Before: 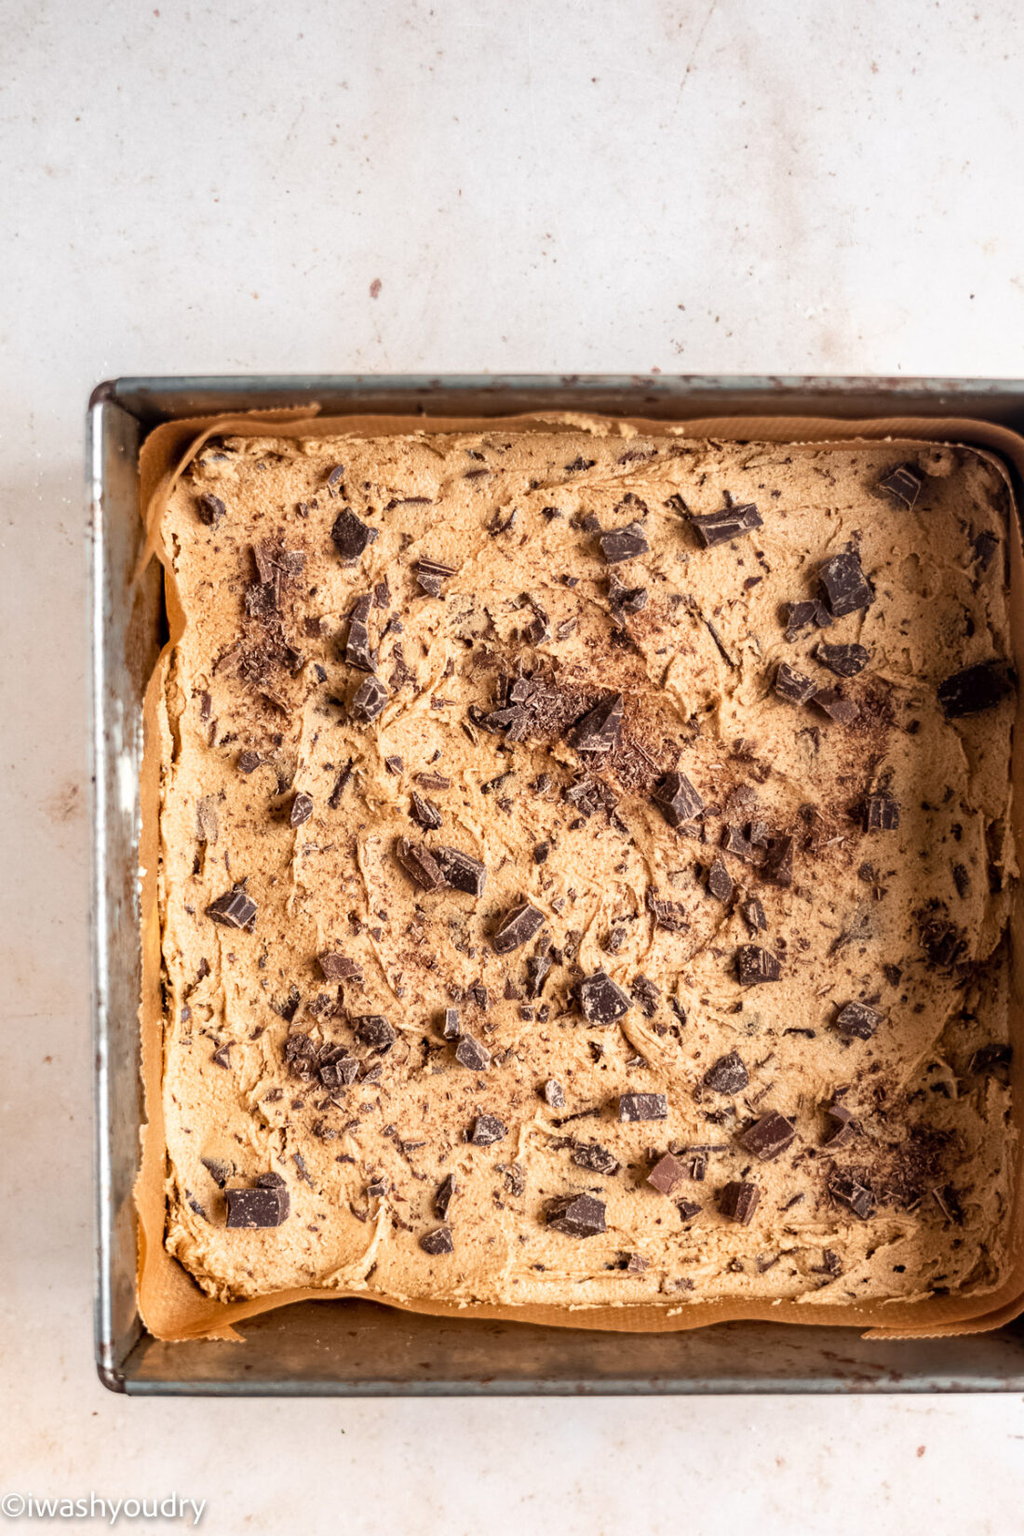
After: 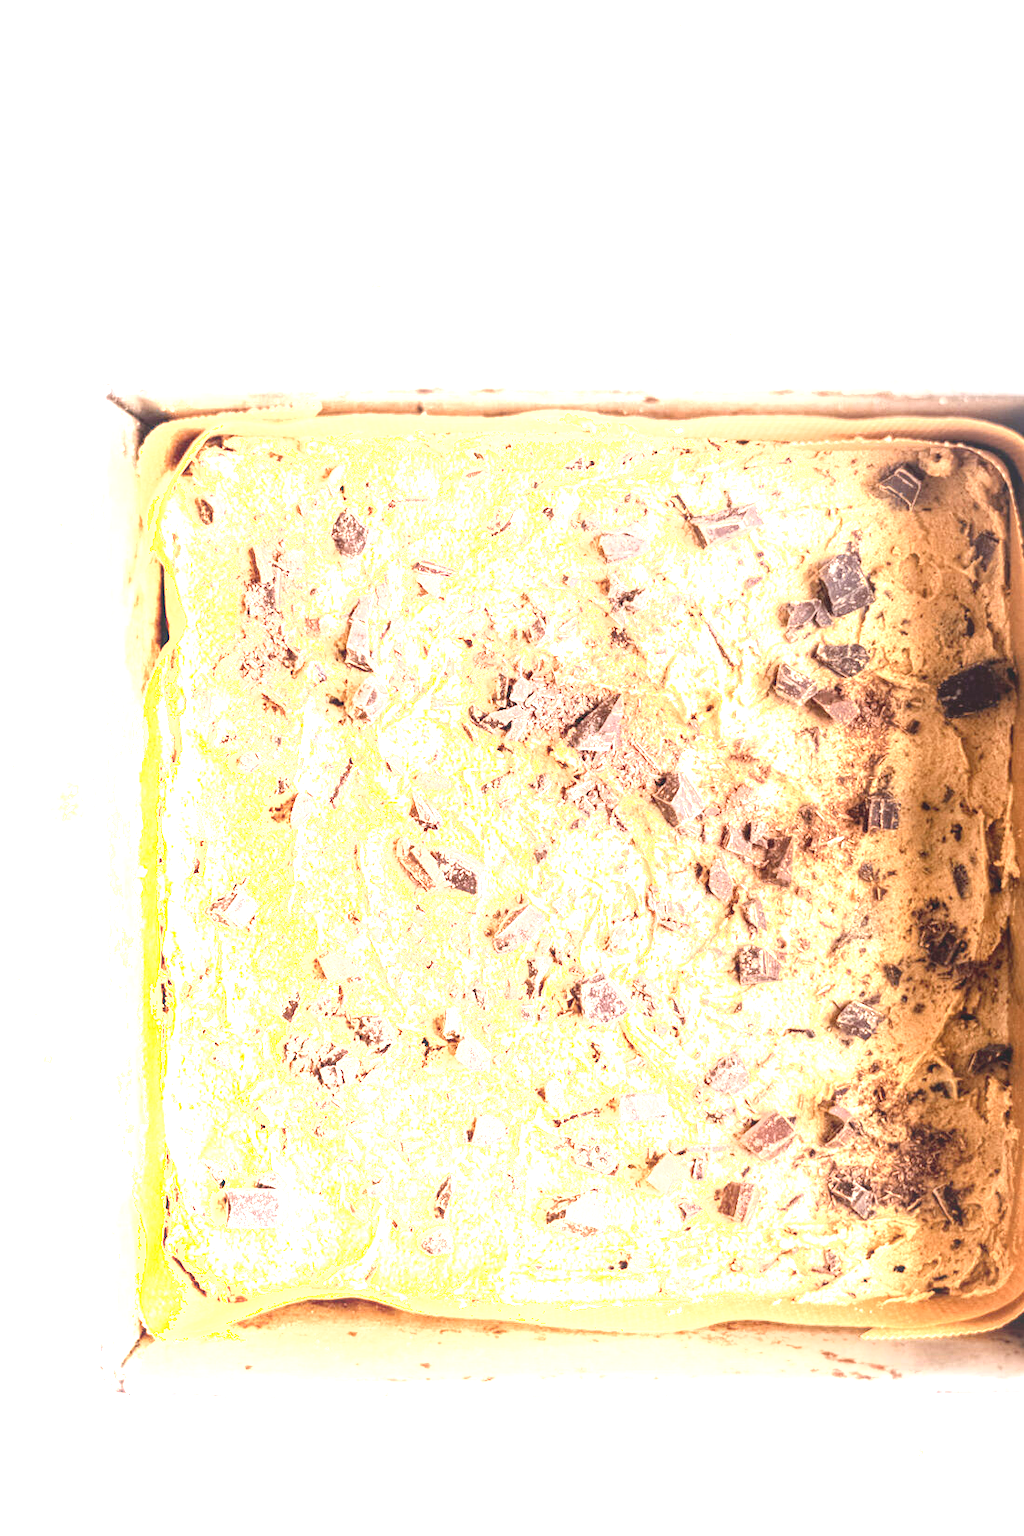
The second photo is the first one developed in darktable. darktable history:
exposure: black level correction 0, exposure 1.512 EV, compensate highlight preservation false
color correction: highlights b* 0.045, saturation 1.06
local contrast: detail 110%
shadows and highlights: shadows -22.65, highlights 47.85, soften with gaussian
